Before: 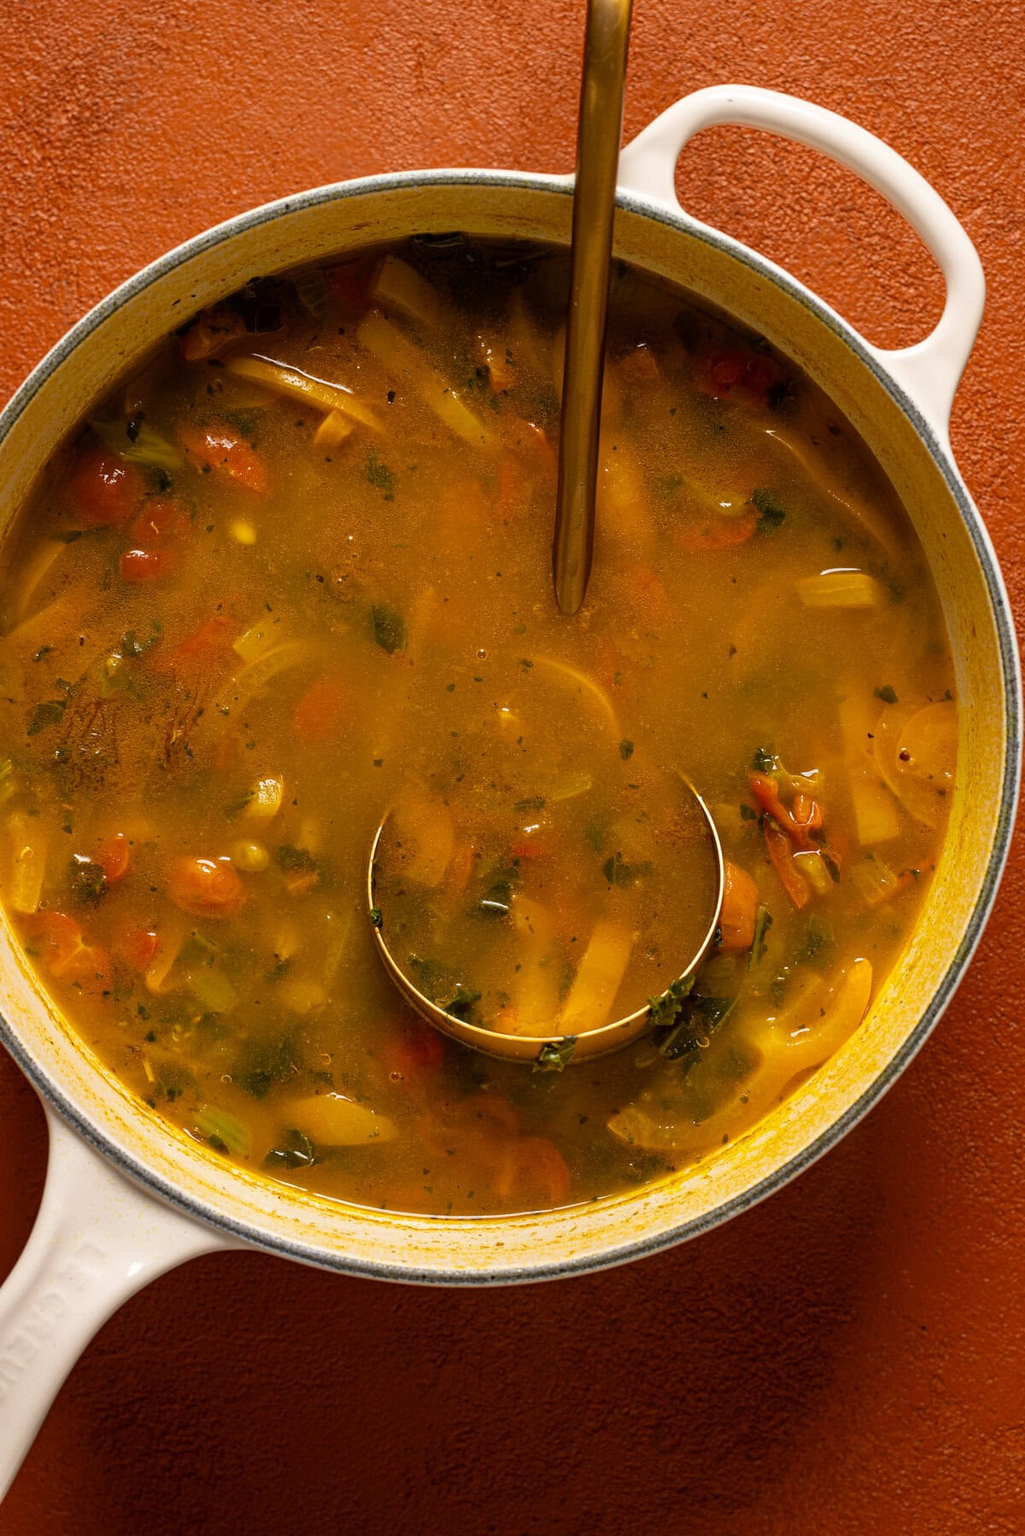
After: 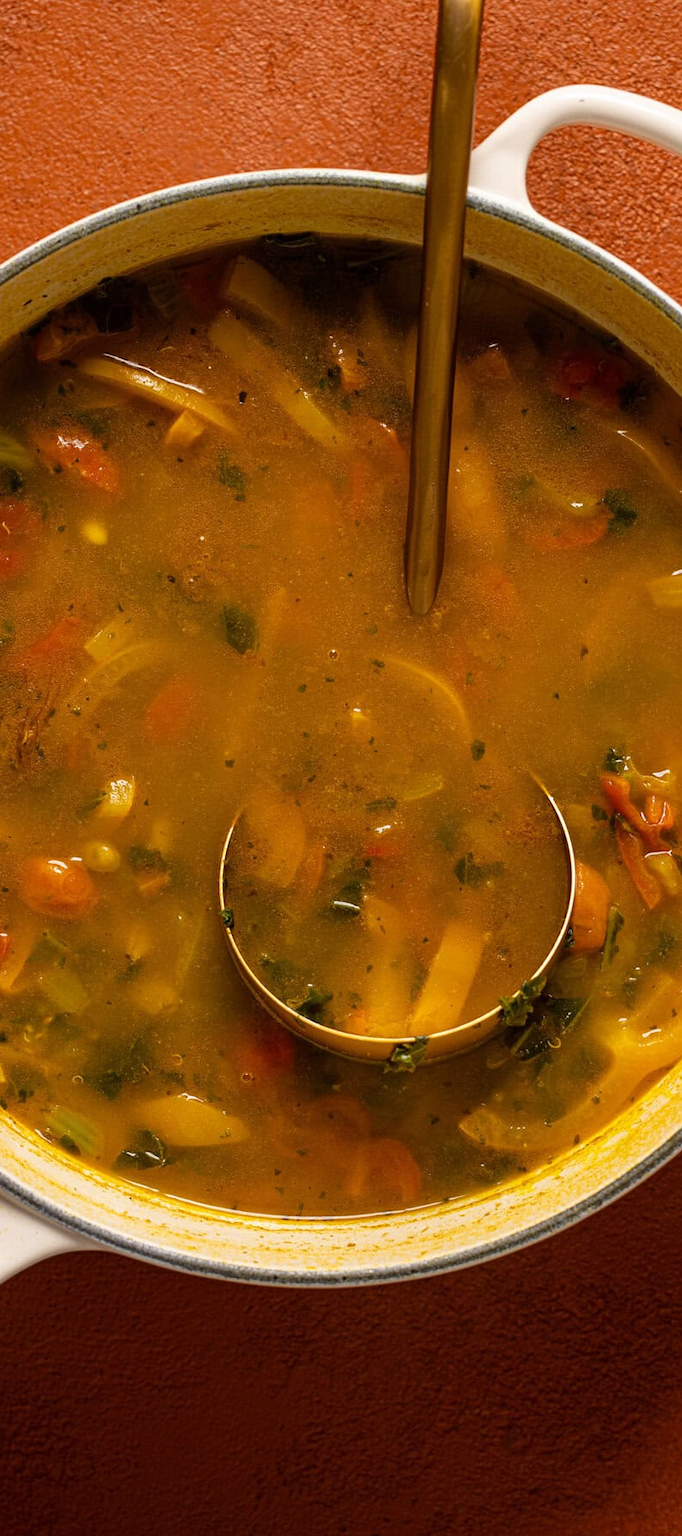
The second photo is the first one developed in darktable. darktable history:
crop and rotate: left 14.509%, right 18.897%
